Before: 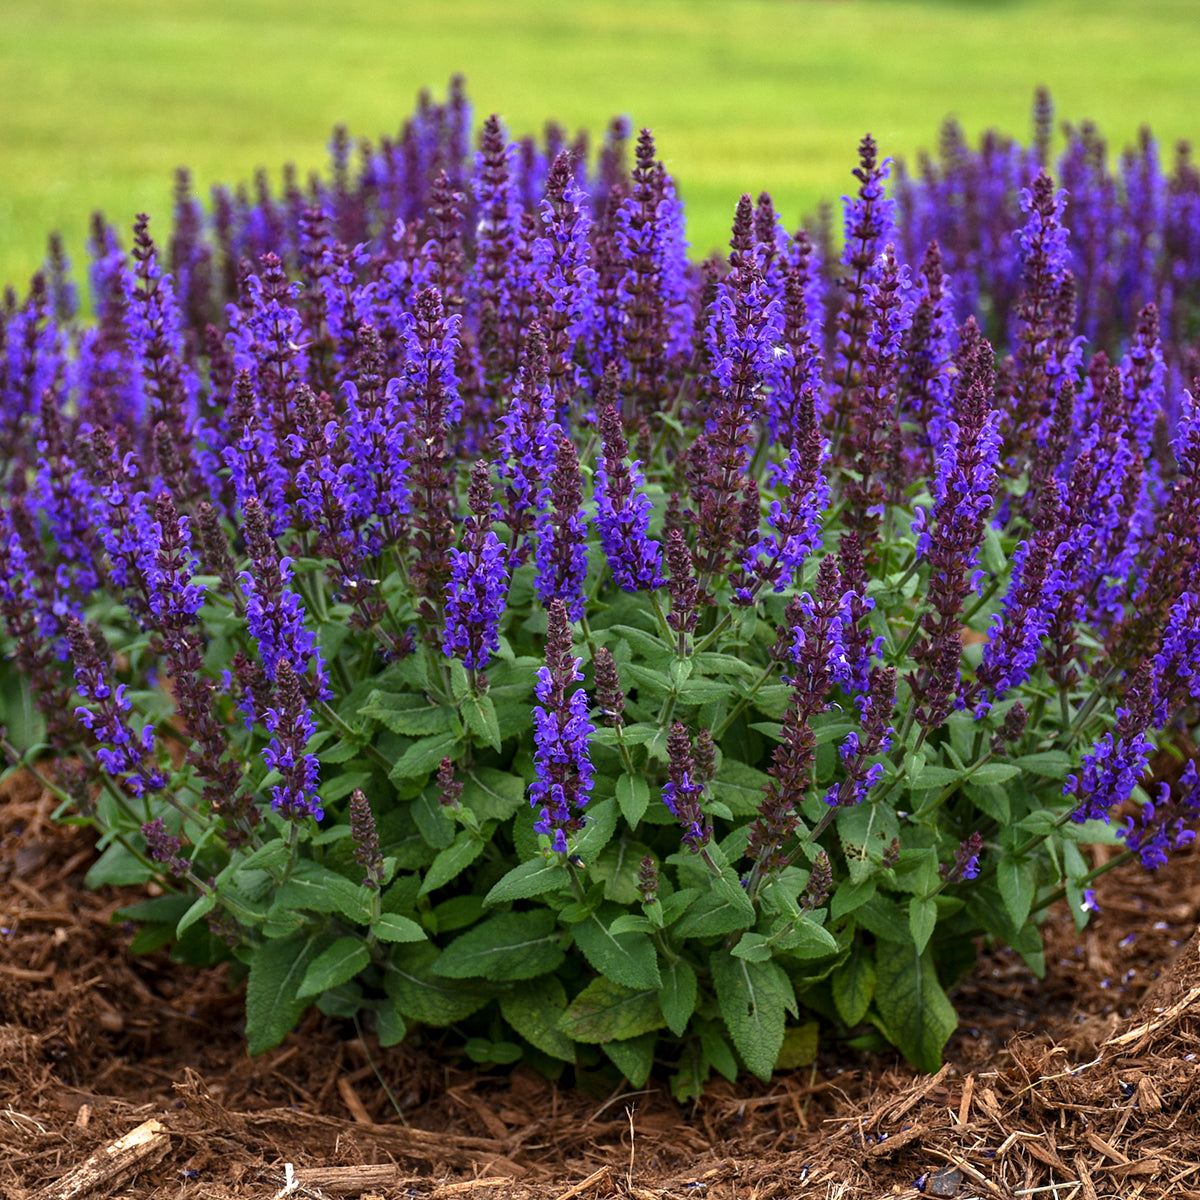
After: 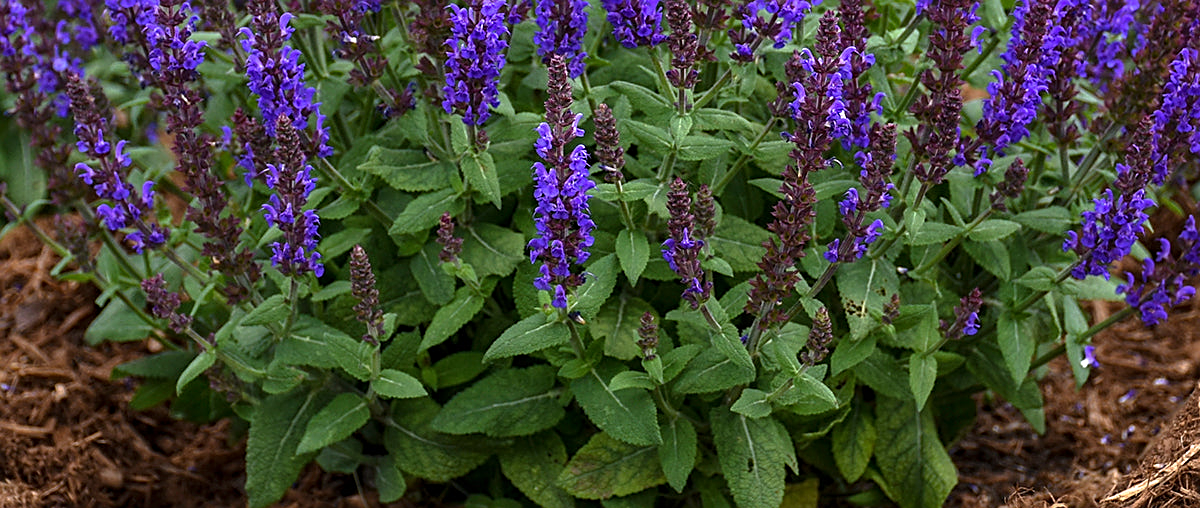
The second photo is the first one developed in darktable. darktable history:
sharpen: on, module defaults
crop: top 45.376%, bottom 12.241%
